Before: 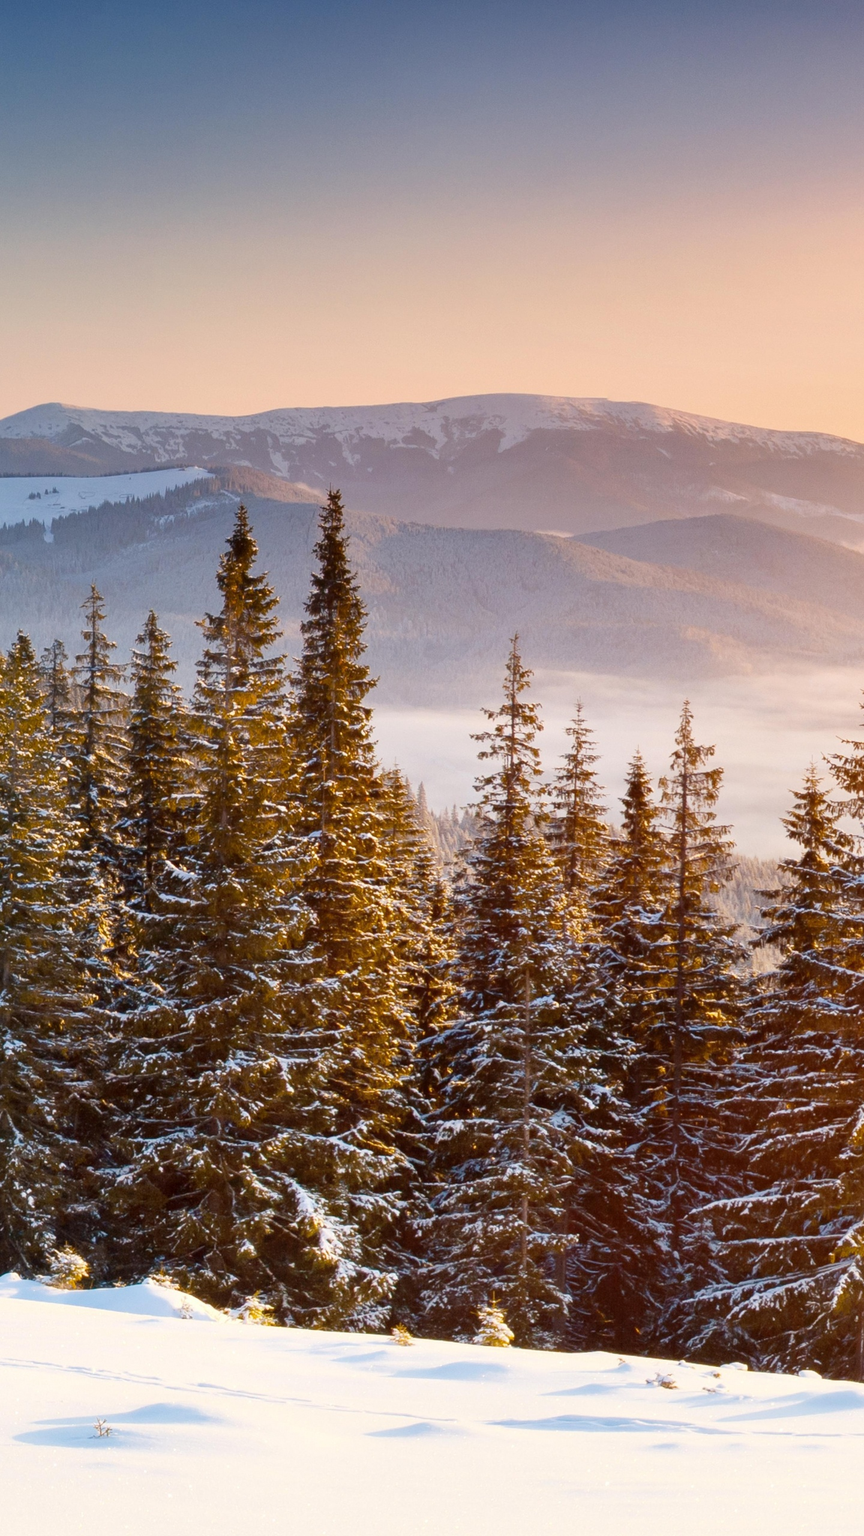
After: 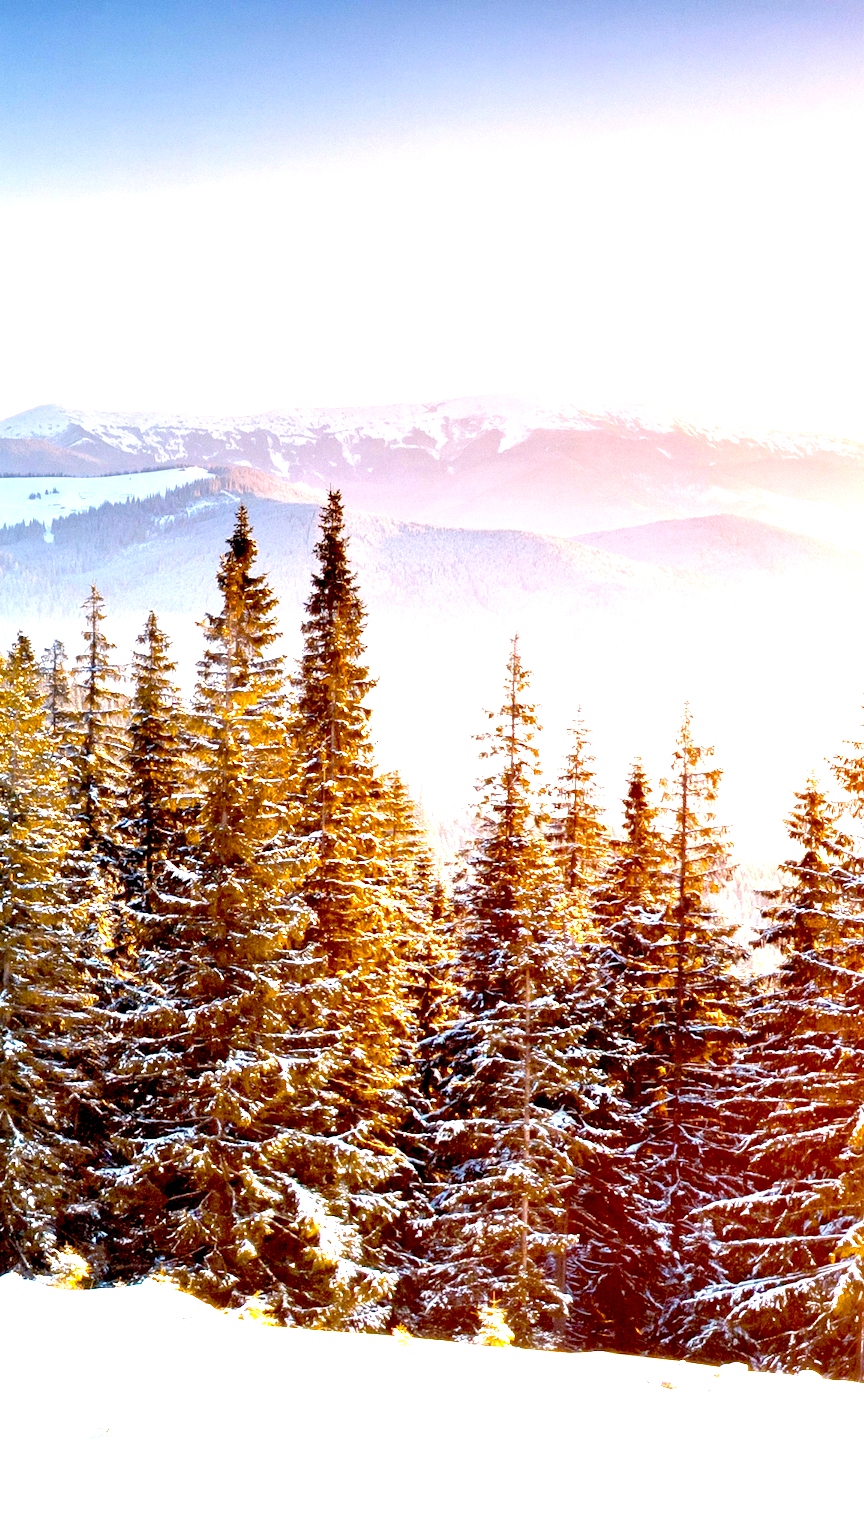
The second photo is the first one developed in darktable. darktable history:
exposure: black level correction 0.015, exposure 1.763 EV, compensate exposure bias true, compensate highlight preservation false
